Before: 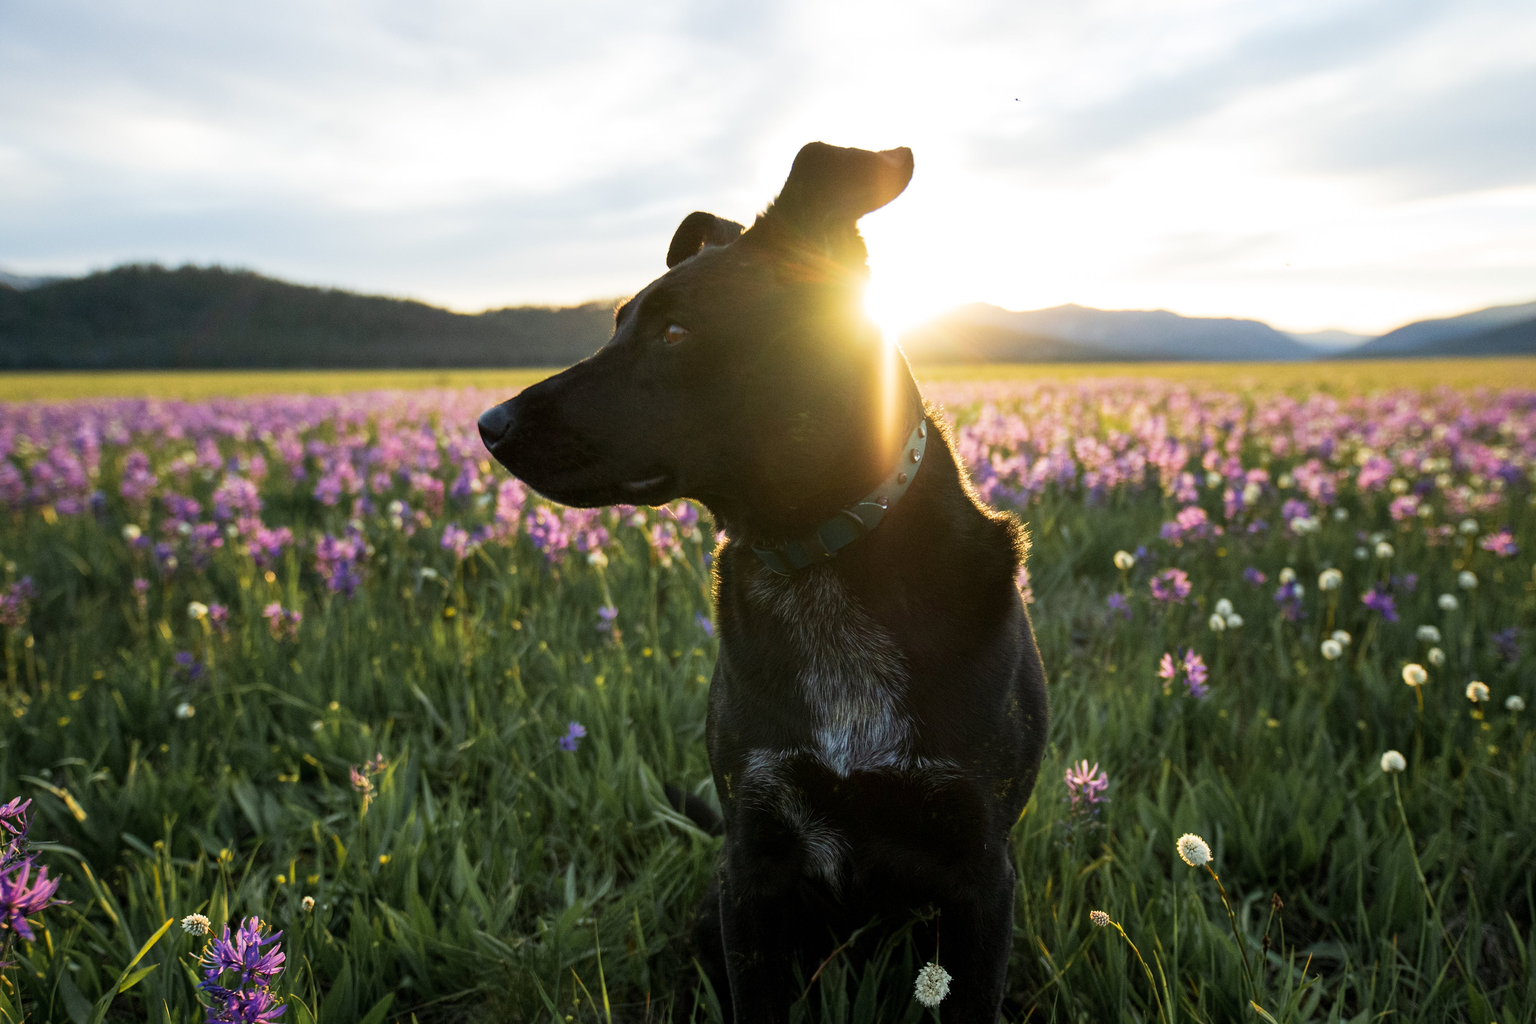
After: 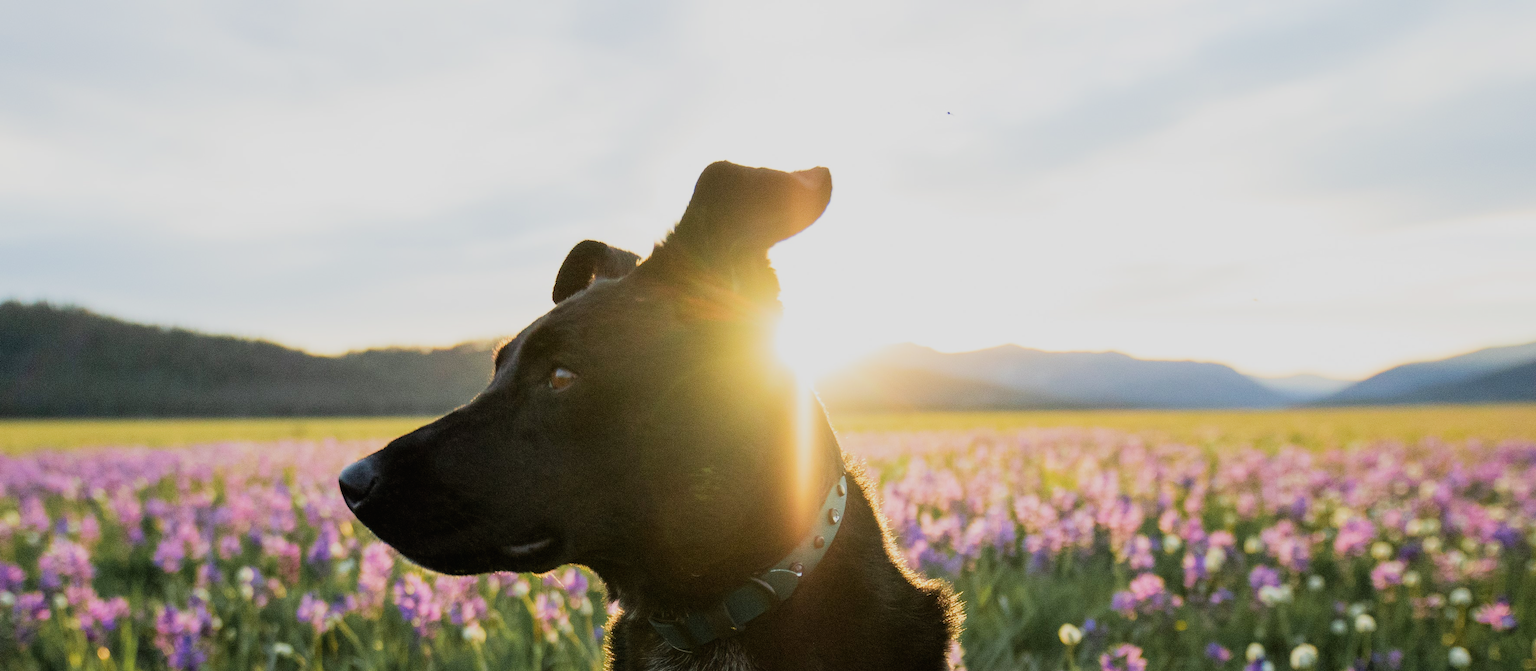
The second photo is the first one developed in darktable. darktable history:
filmic rgb: black relative exposure -7.46 EV, white relative exposure 4.86 EV, hardness 3.4, iterations of high-quality reconstruction 0
contrast brightness saturation: contrast -0.023, brightness -0.013, saturation 0.036
exposure: black level correction 0.001, exposure 0.5 EV, compensate exposure bias true, compensate highlight preservation false
crop and rotate: left 11.667%, bottom 42.09%
